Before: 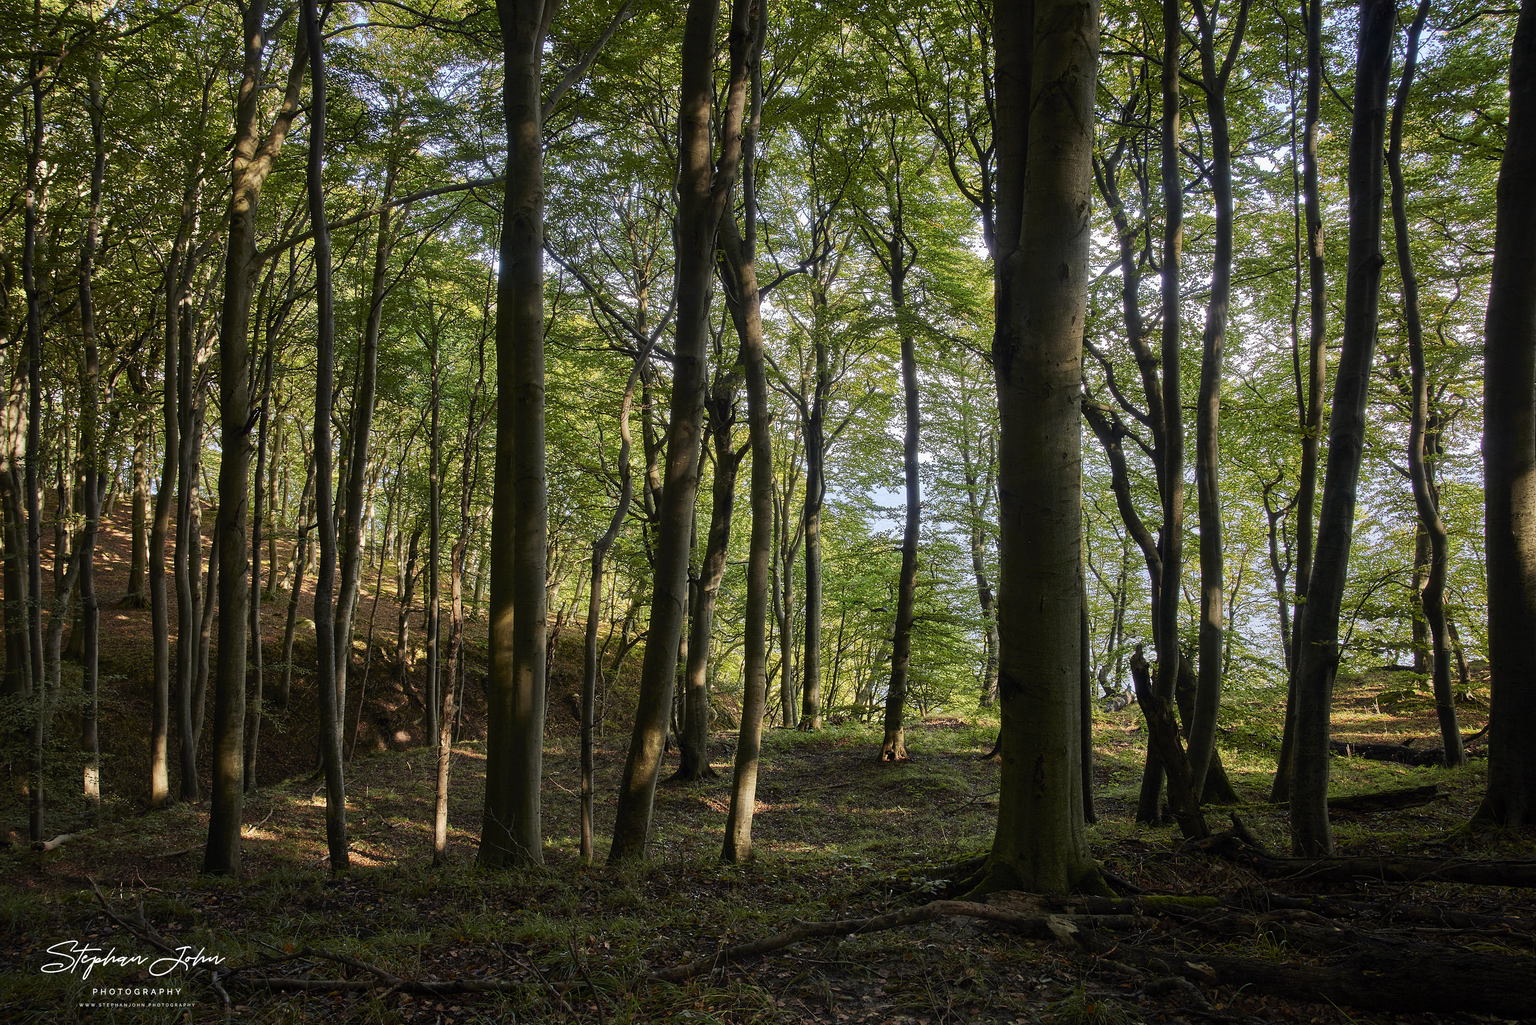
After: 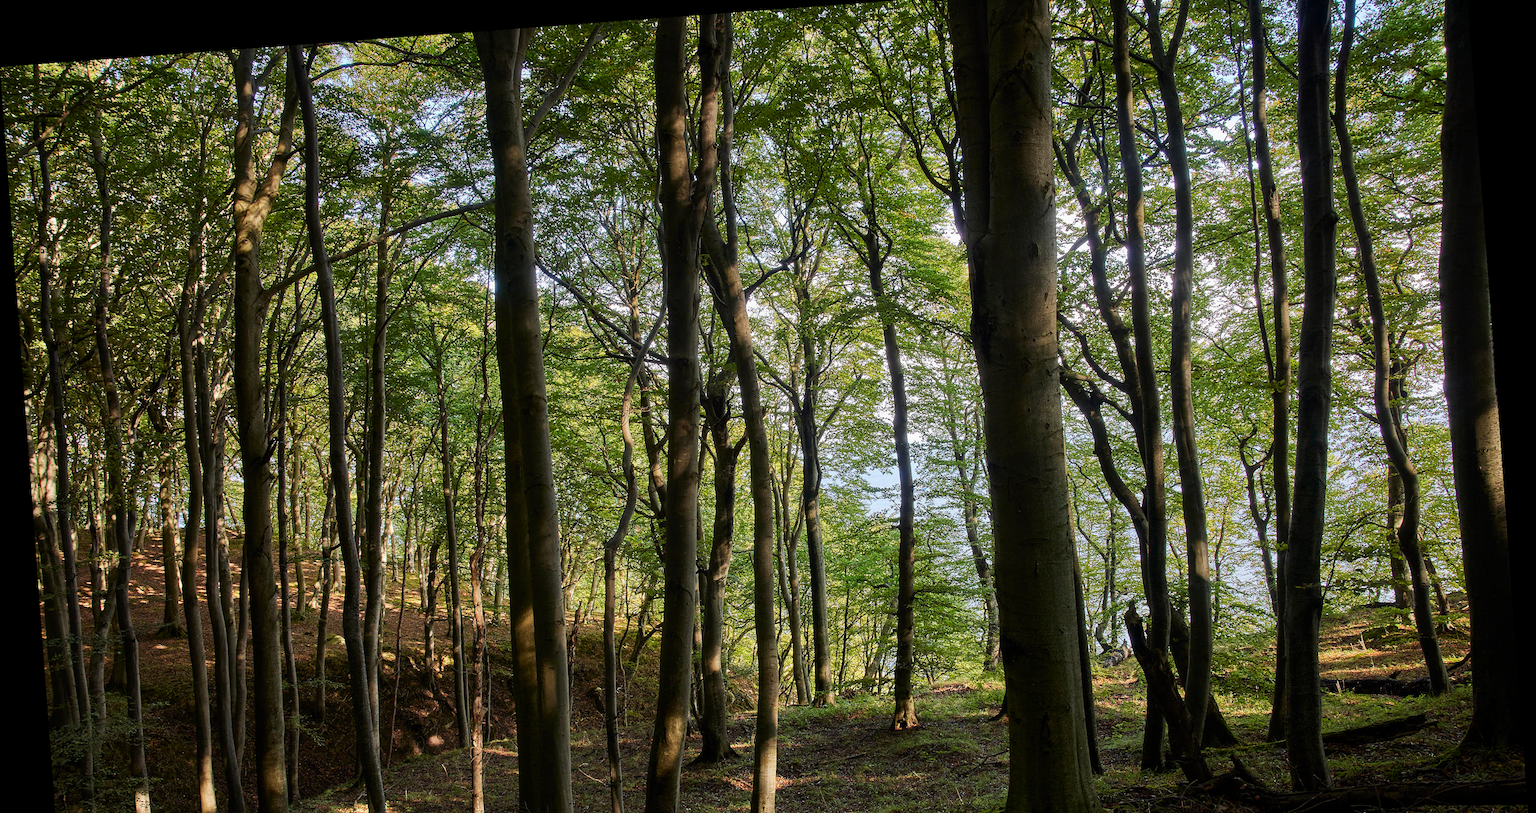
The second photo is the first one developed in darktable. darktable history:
crop: top 3.857%, bottom 21.132%
rotate and perspective: rotation -4.25°, automatic cropping off
